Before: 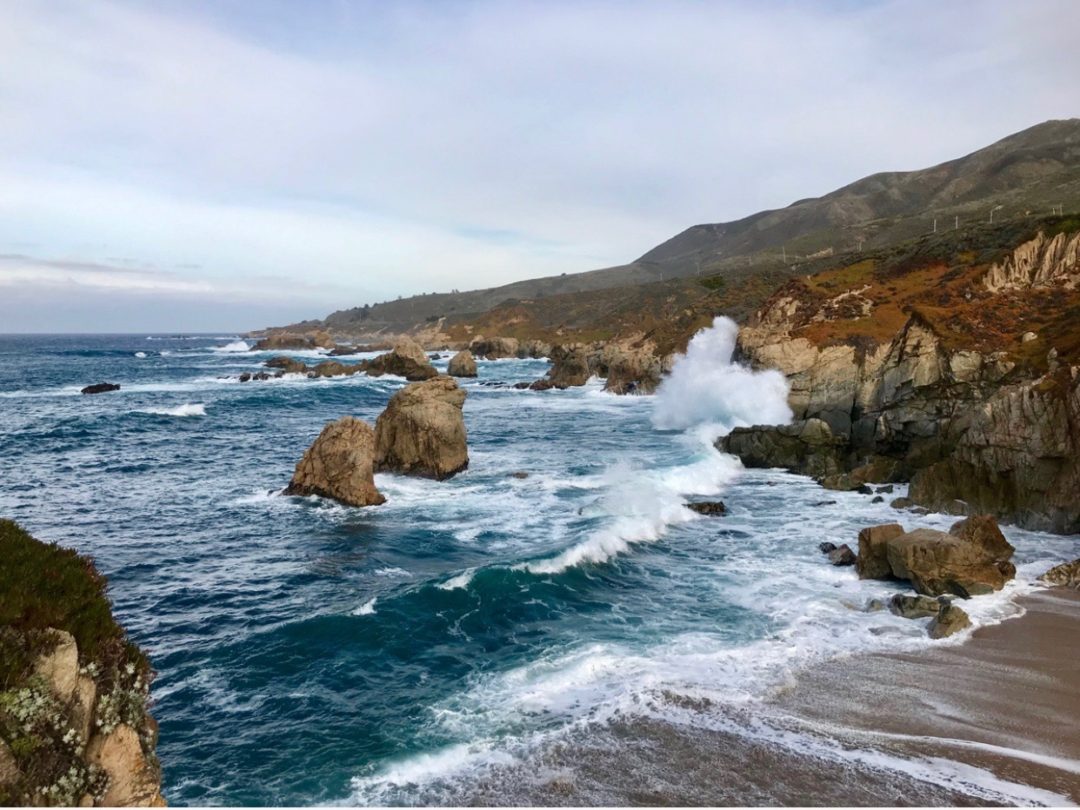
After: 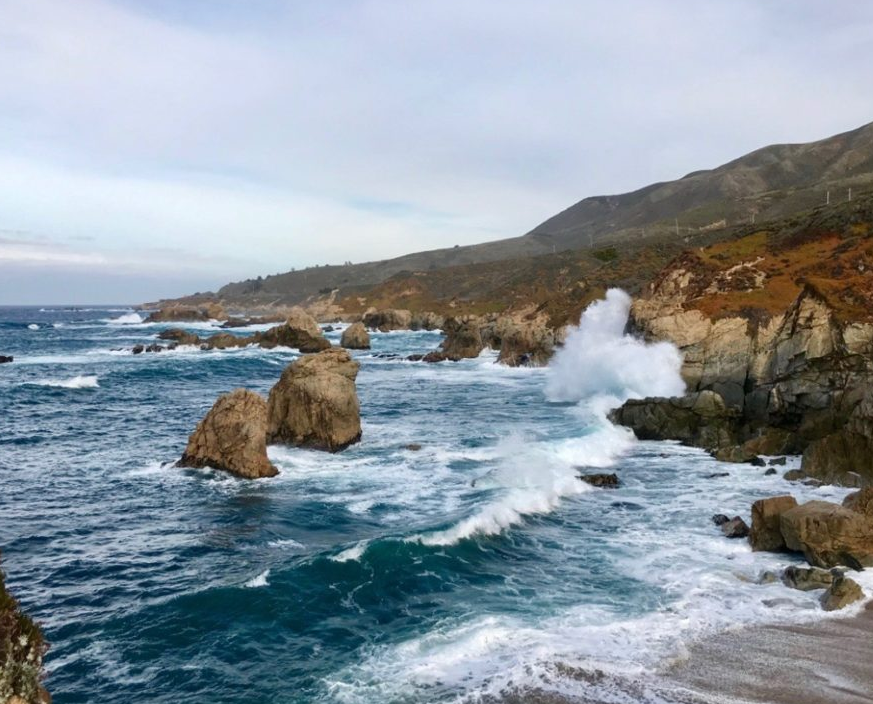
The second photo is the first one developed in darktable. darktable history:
base curve: preserve colors none
crop: left 9.929%, top 3.475%, right 9.188%, bottom 9.529%
